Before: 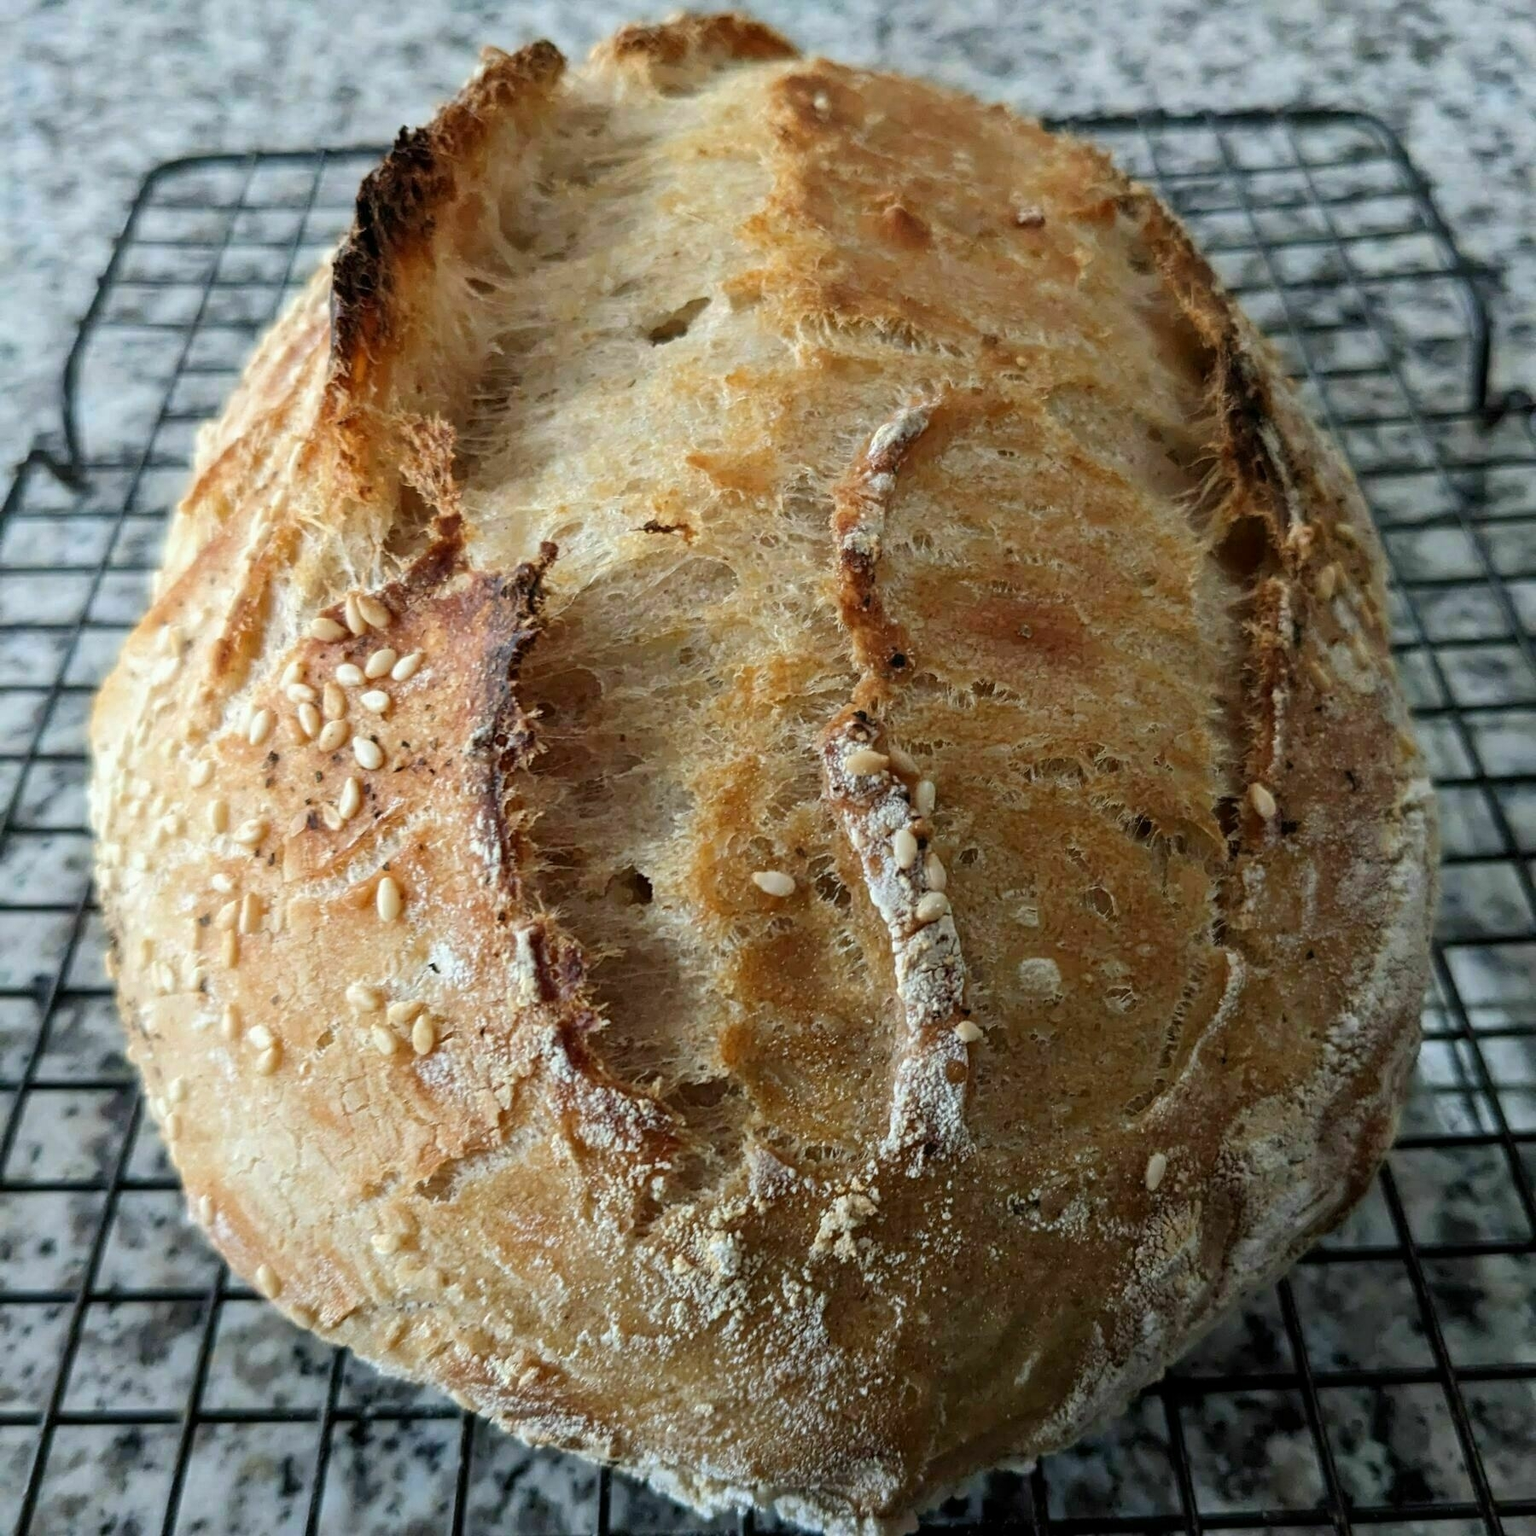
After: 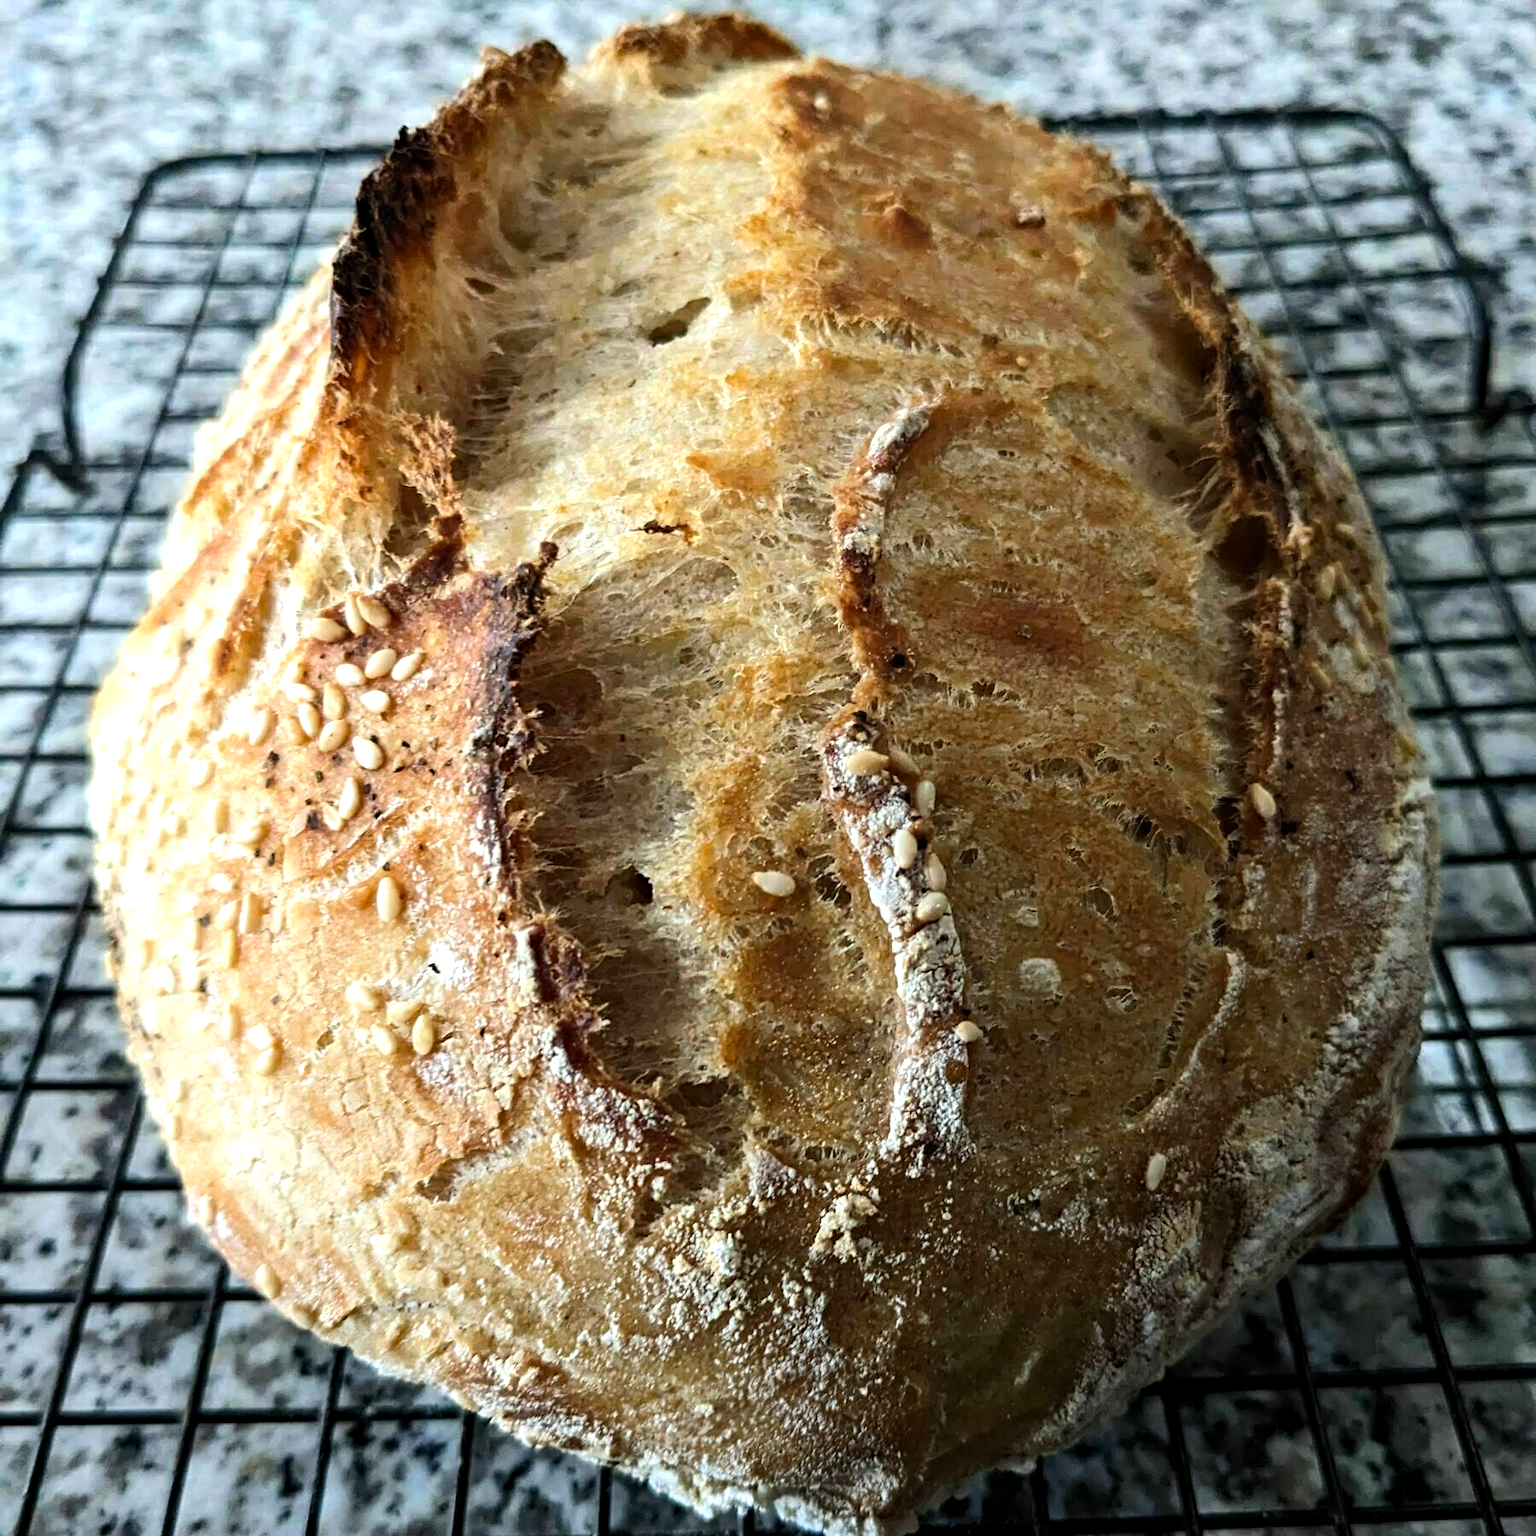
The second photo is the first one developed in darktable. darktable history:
haze removal: compatibility mode true, adaptive false
tone equalizer: -8 EV -0.733 EV, -7 EV -0.685 EV, -6 EV -0.584 EV, -5 EV -0.388 EV, -3 EV 0.397 EV, -2 EV 0.6 EV, -1 EV 0.678 EV, +0 EV 0.746 EV, edges refinement/feathering 500, mask exposure compensation -1.57 EV, preserve details no
